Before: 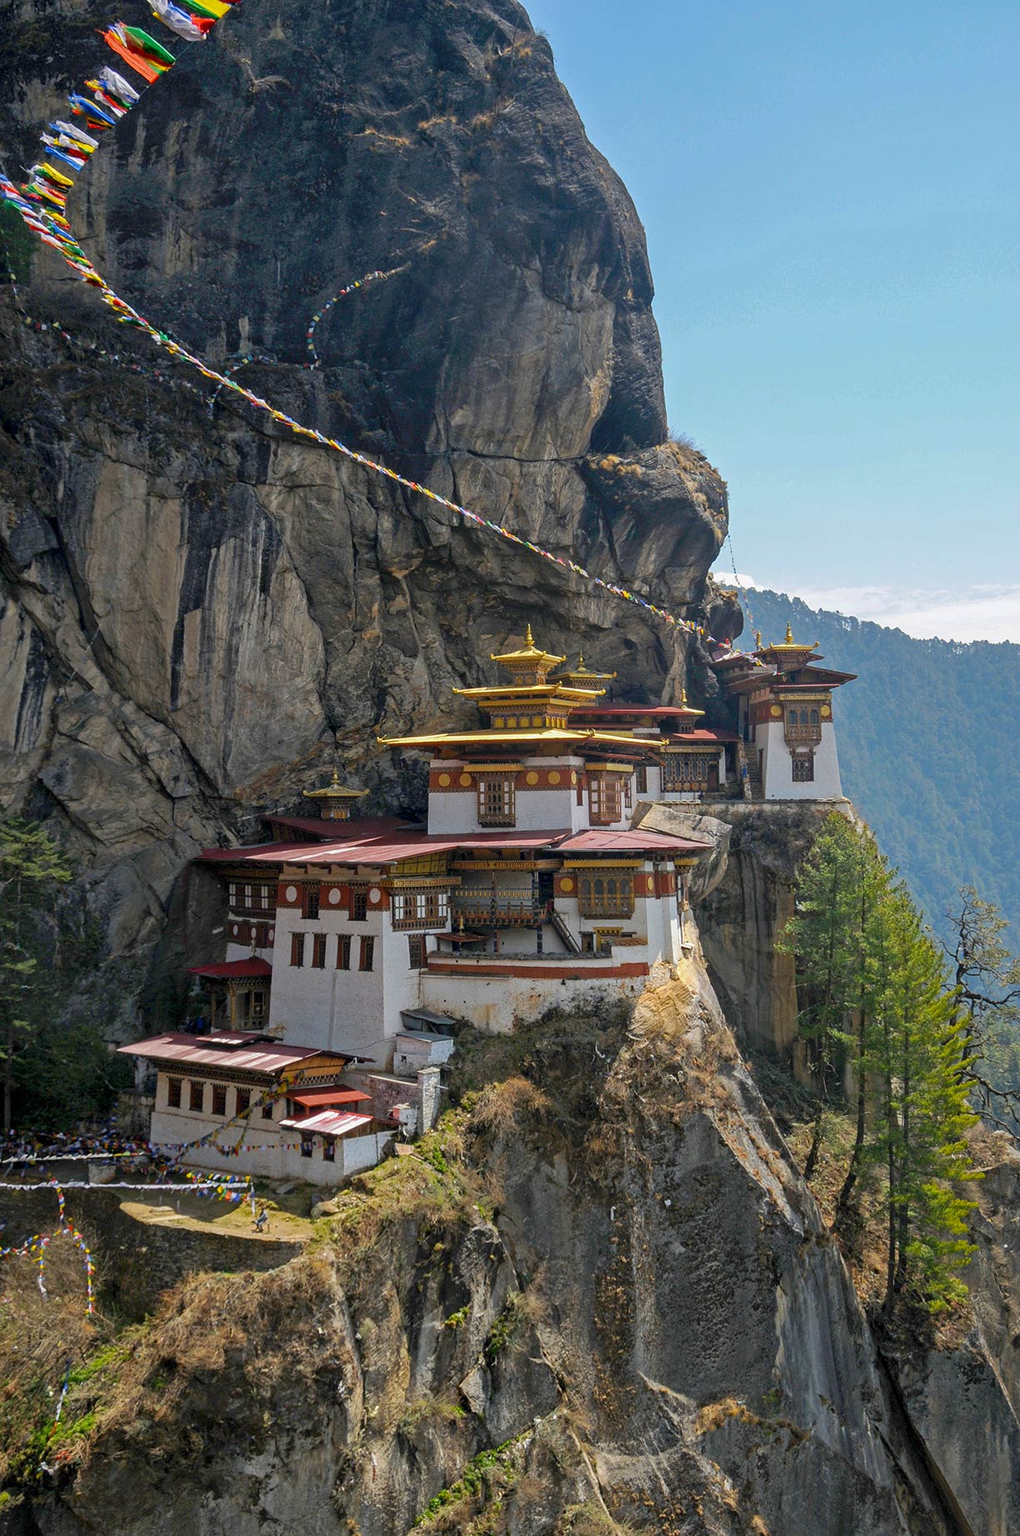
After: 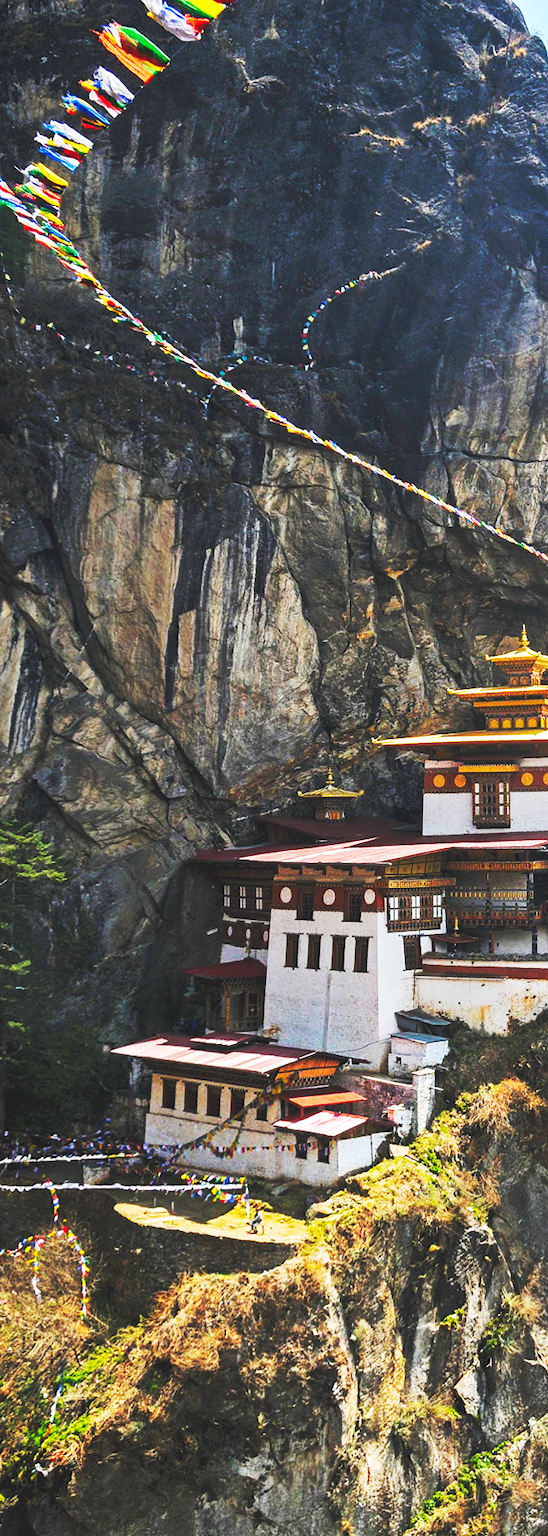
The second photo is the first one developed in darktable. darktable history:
crop: left 0.587%, right 45.588%, bottom 0.086%
base curve: curves: ch0 [(0, 0.015) (0.085, 0.116) (0.134, 0.298) (0.19, 0.545) (0.296, 0.764) (0.599, 0.982) (1, 1)], preserve colors none
